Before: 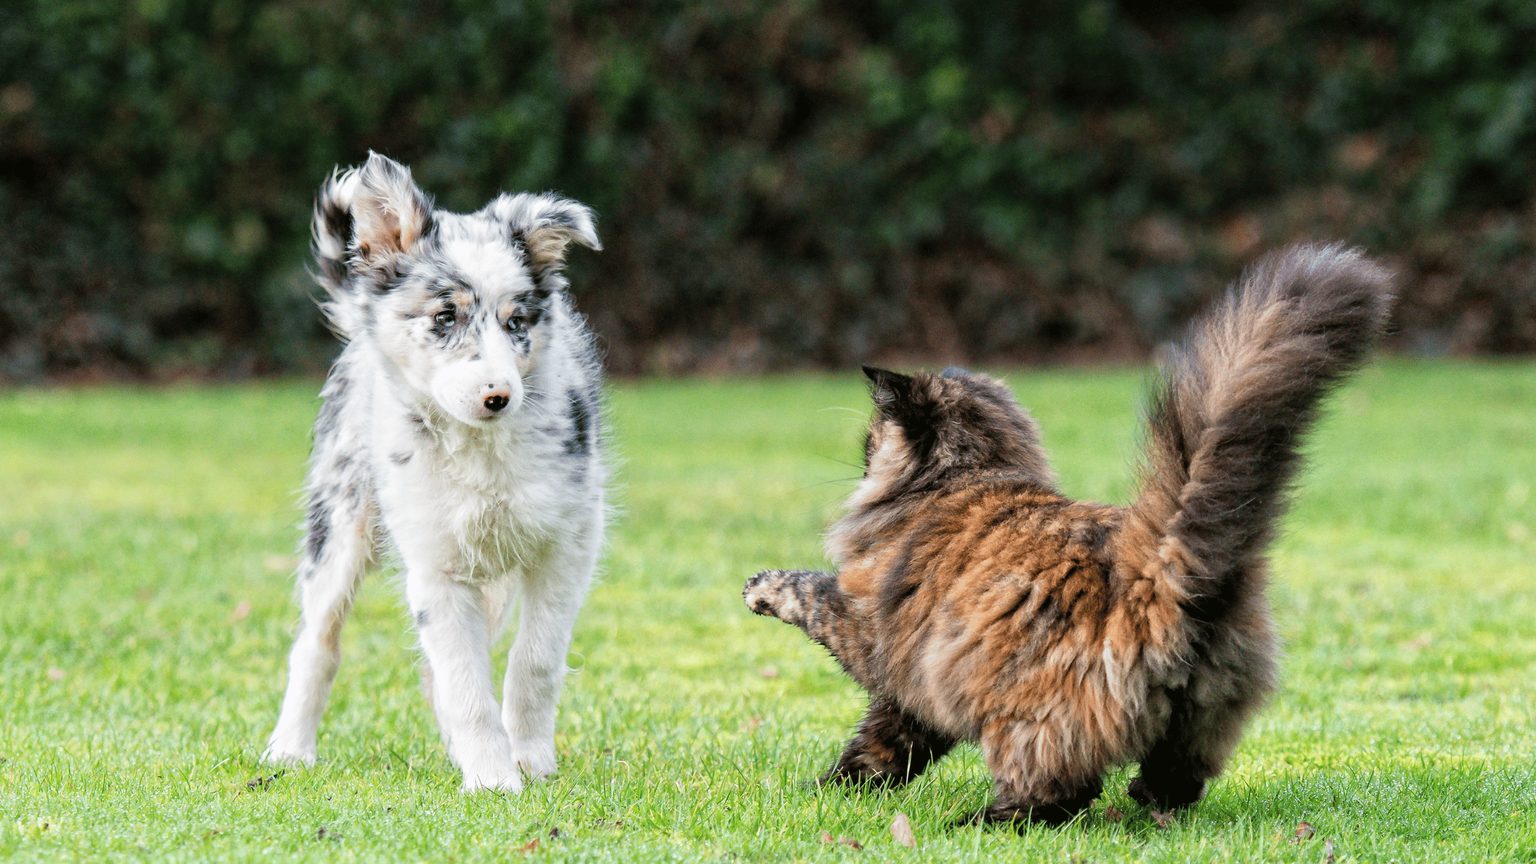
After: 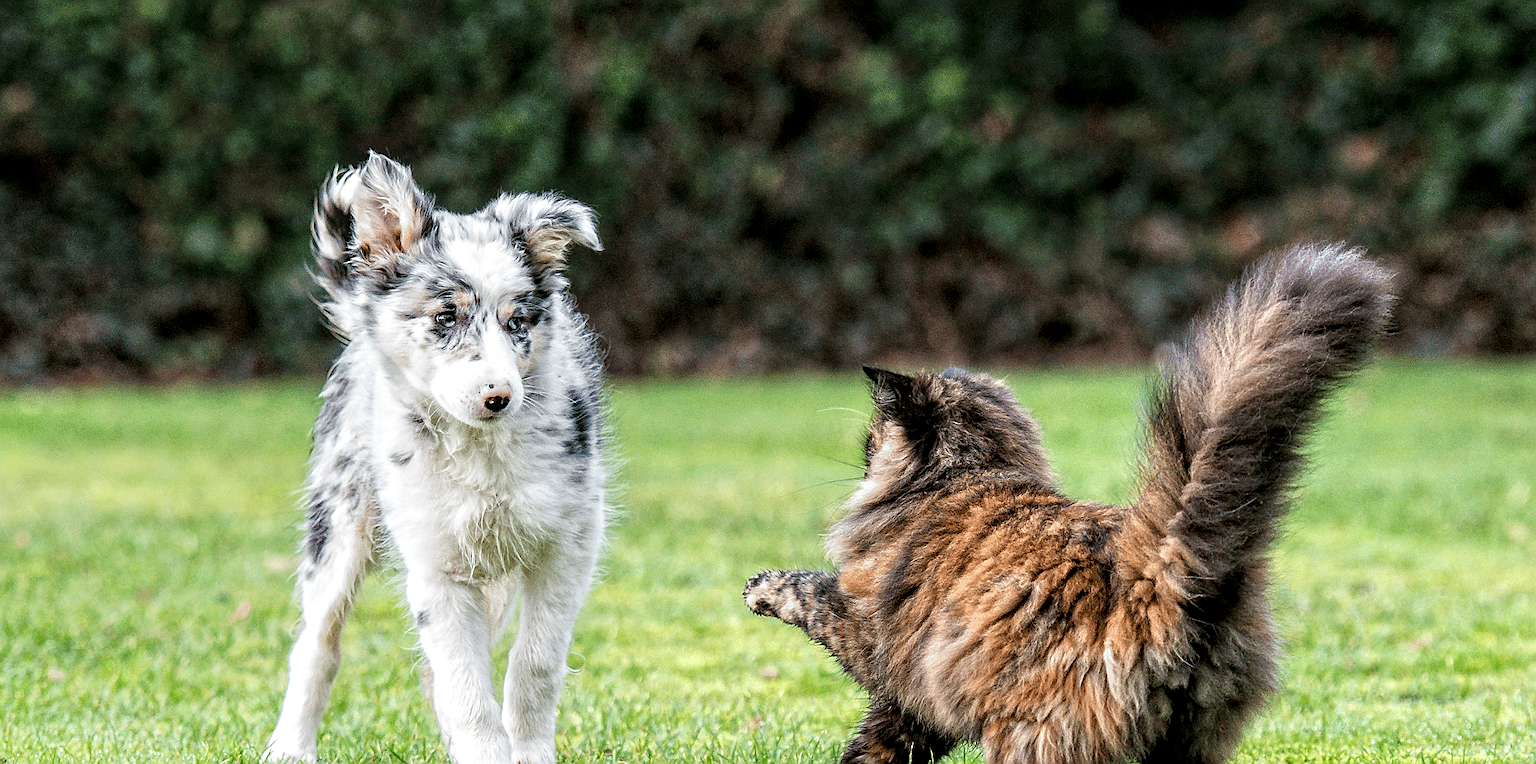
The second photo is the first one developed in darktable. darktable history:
local contrast: detail 144%
sharpen: radius 1.4, amount 1.25, threshold 0.7
crop and rotate: top 0%, bottom 11.49%
